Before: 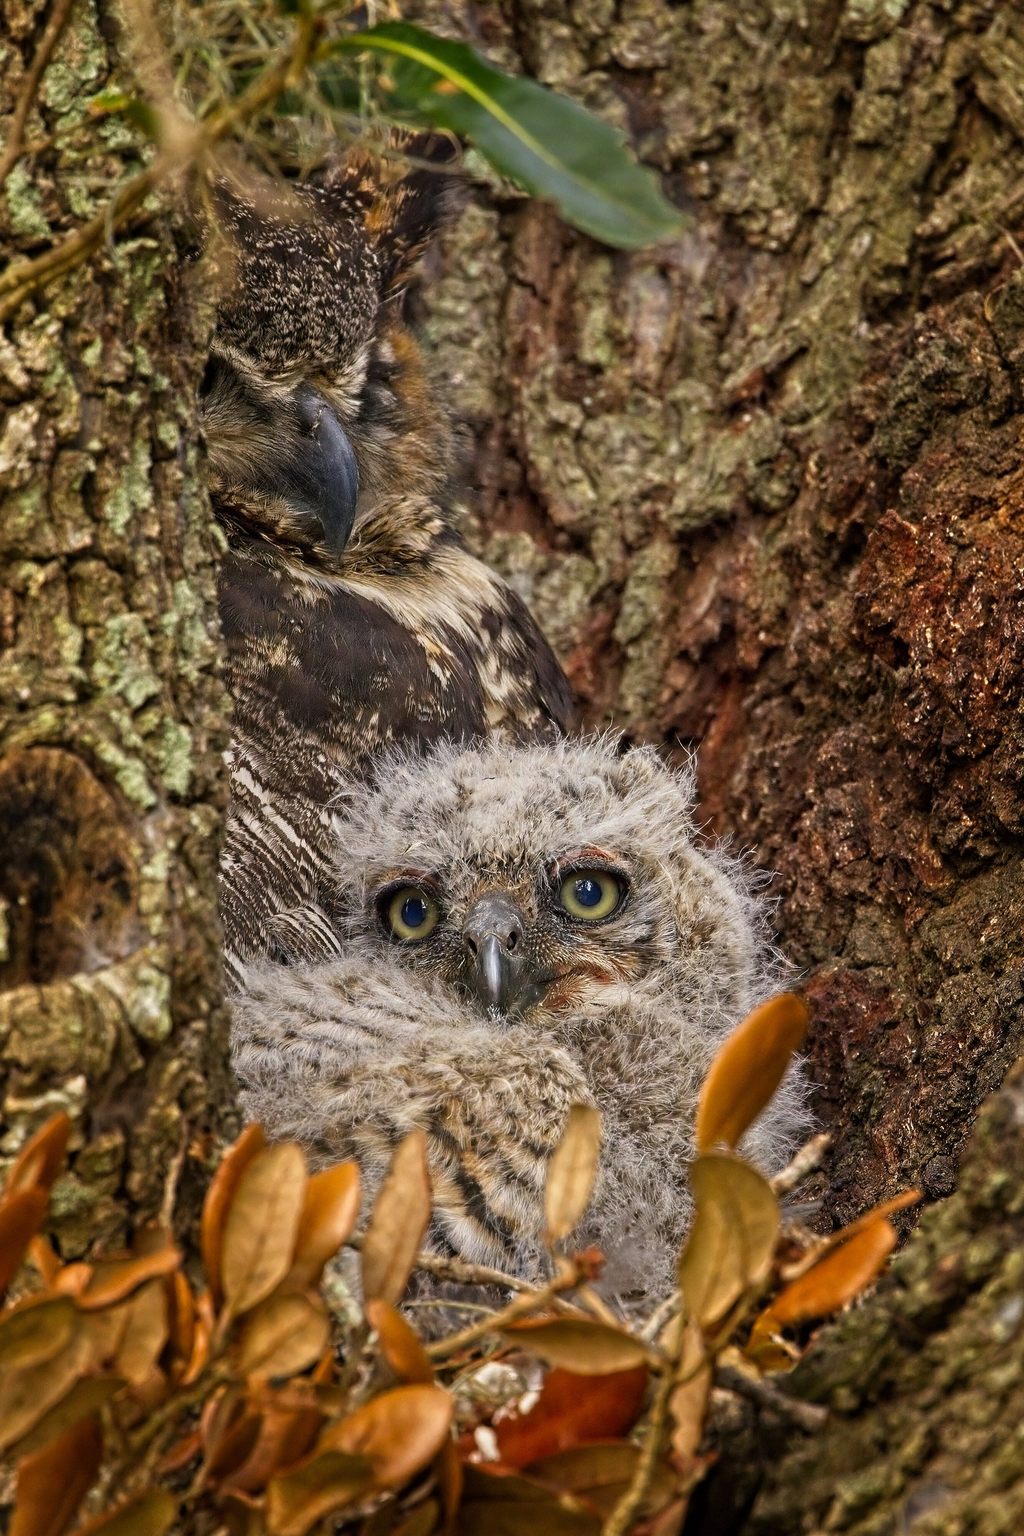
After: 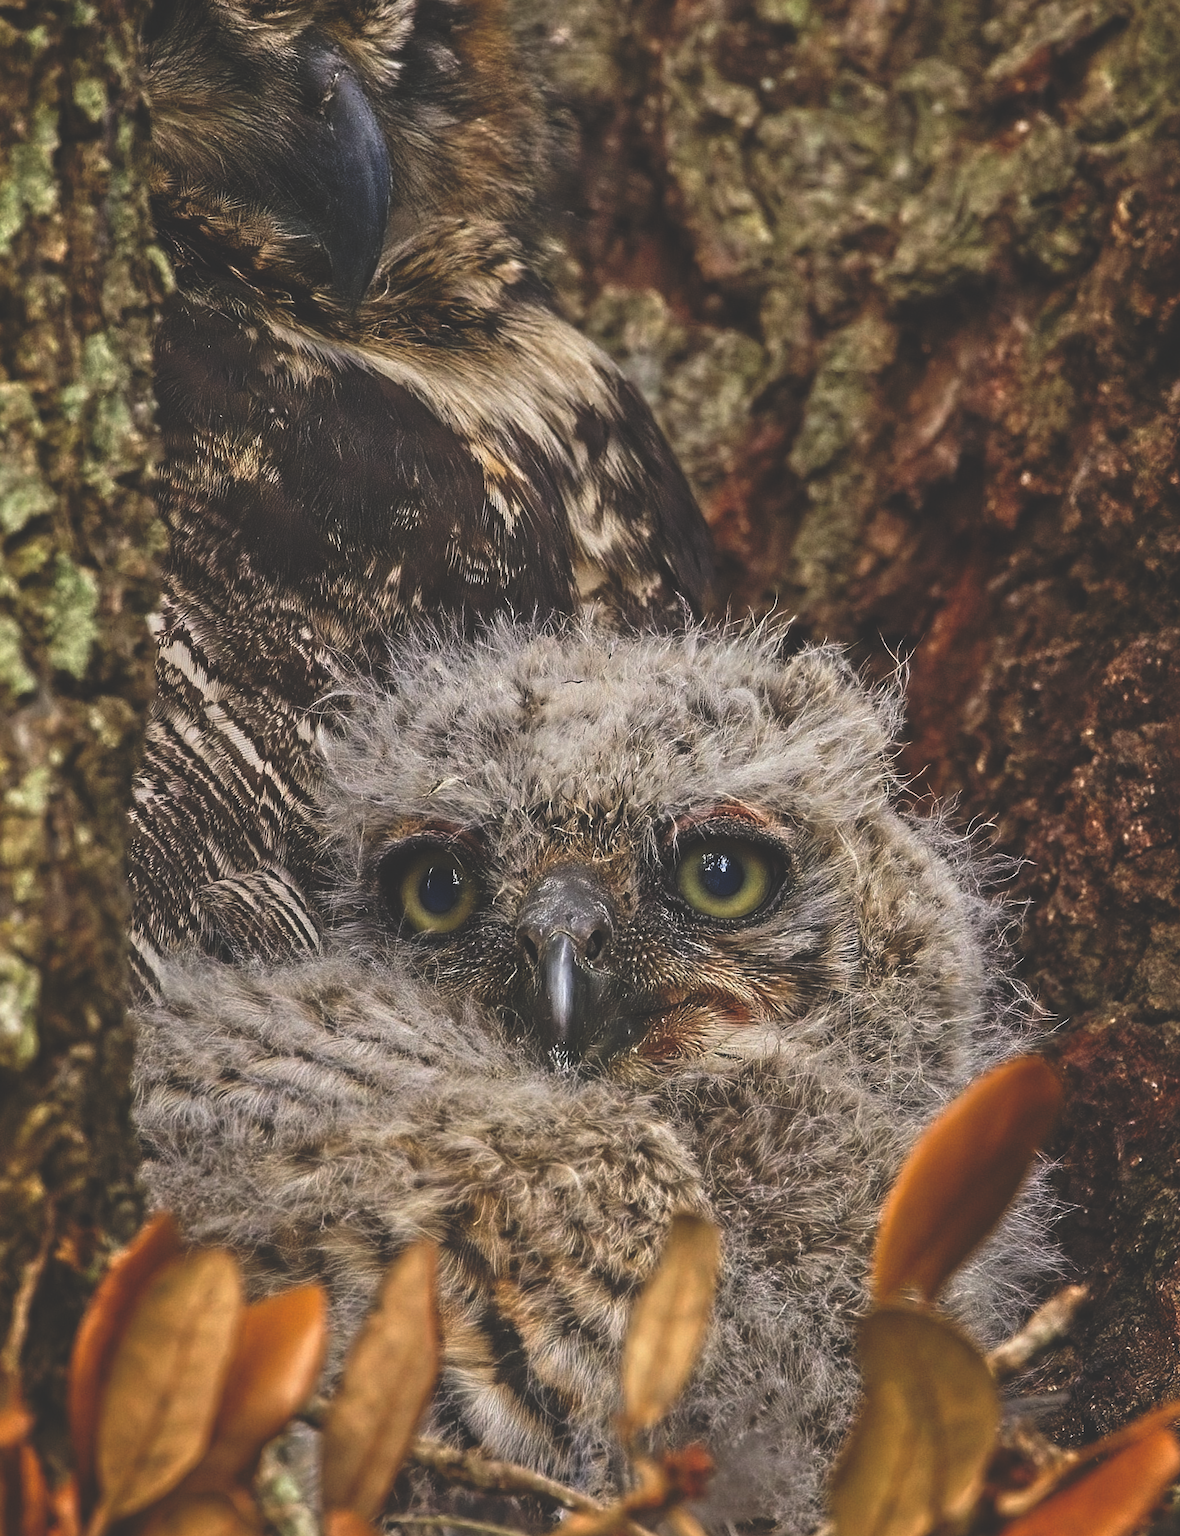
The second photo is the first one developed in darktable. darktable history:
crop and rotate: angle -3.37°, left 9.79%, top 20.73%, right 12.42%, bottom 11.82%
rgb curve: curves: ch0 [(0, 0.186) (0.314, 0.284) (0.775, 0.708) (1, 1)], compensate middle gray true, preserve colors none
